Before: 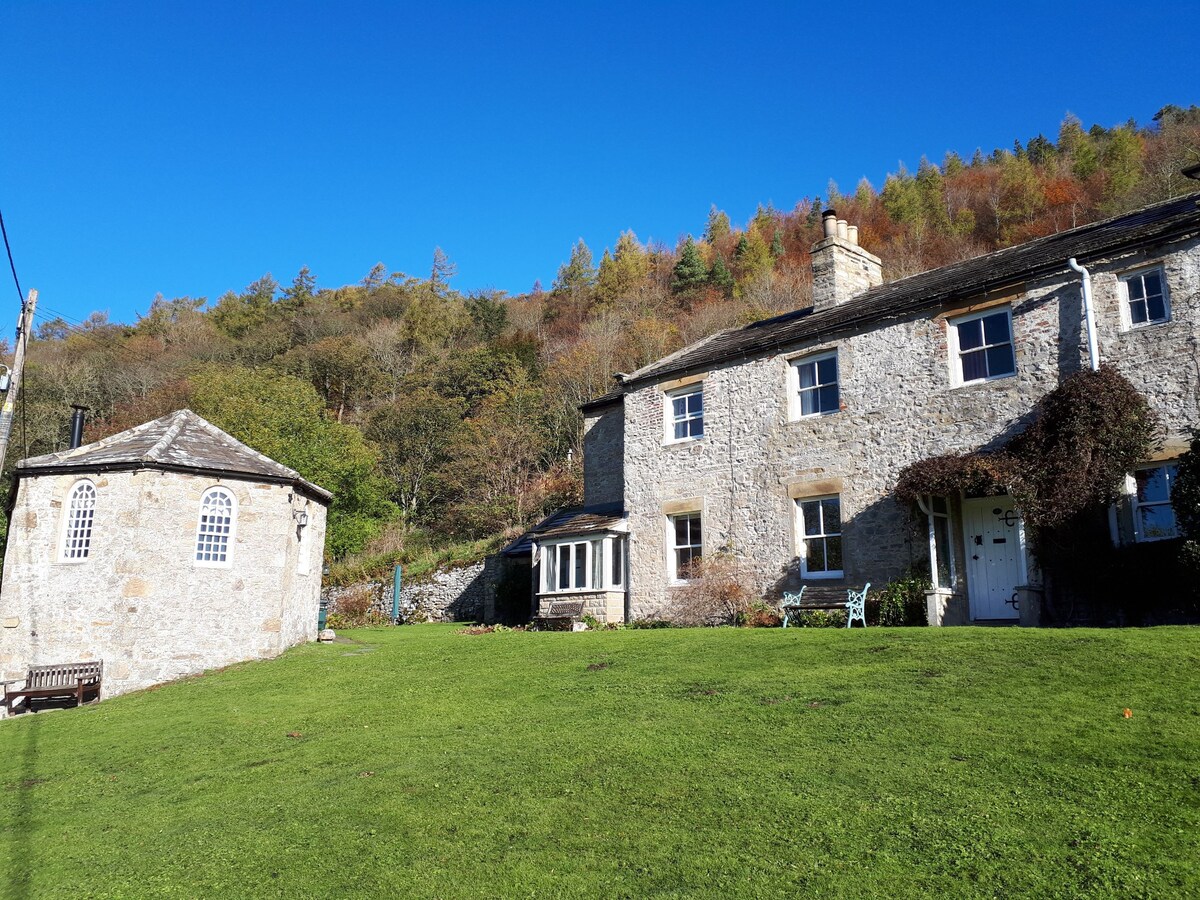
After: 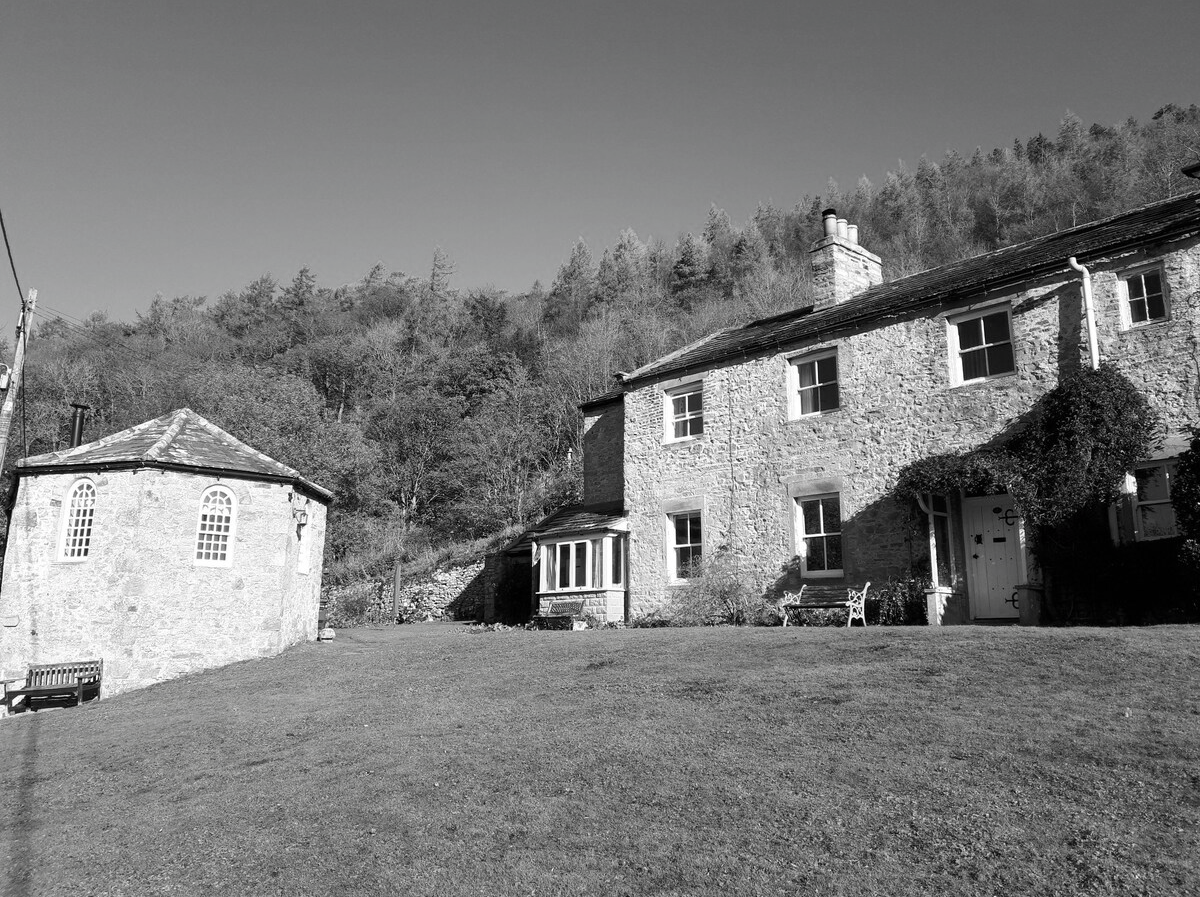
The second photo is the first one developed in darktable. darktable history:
contrast brightness saturation: saturation -0.992
crop: top 0.157%, bottom 0.17%
